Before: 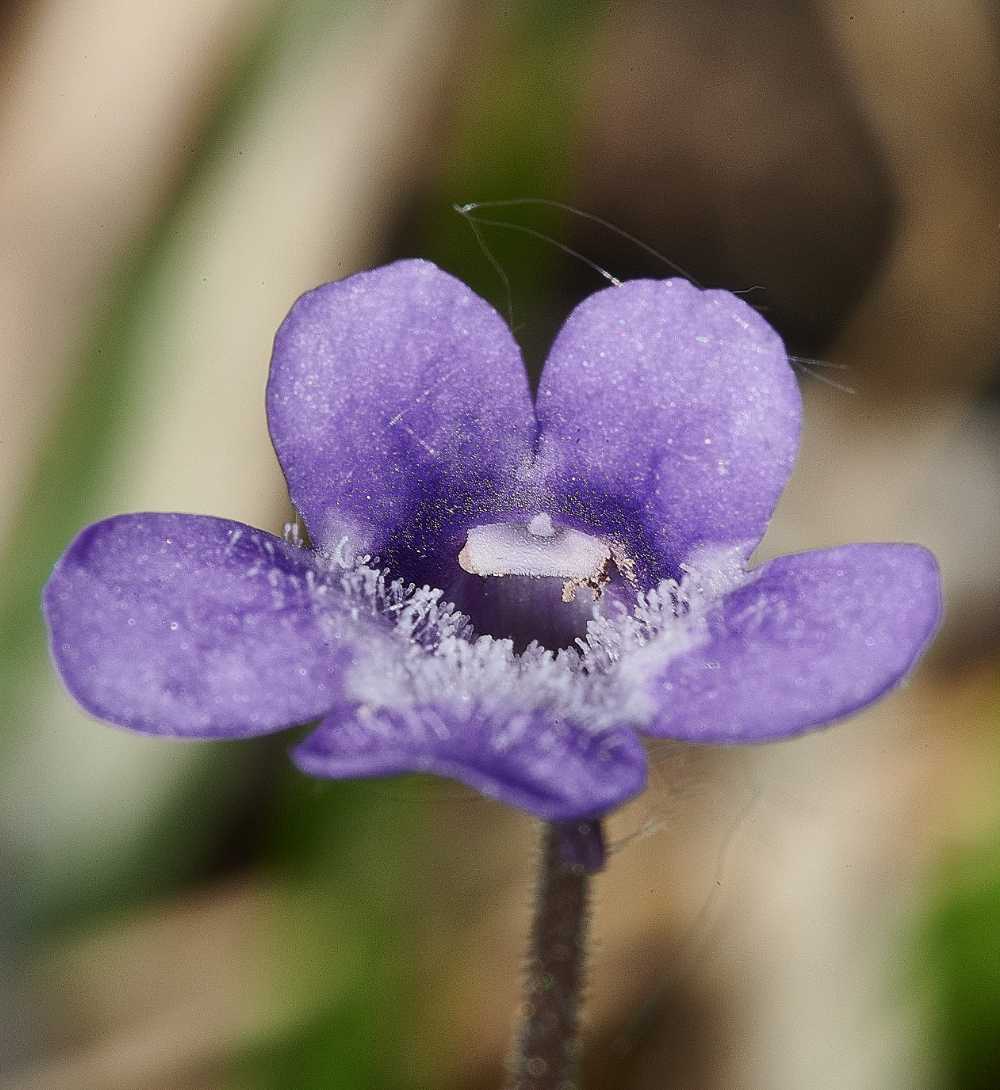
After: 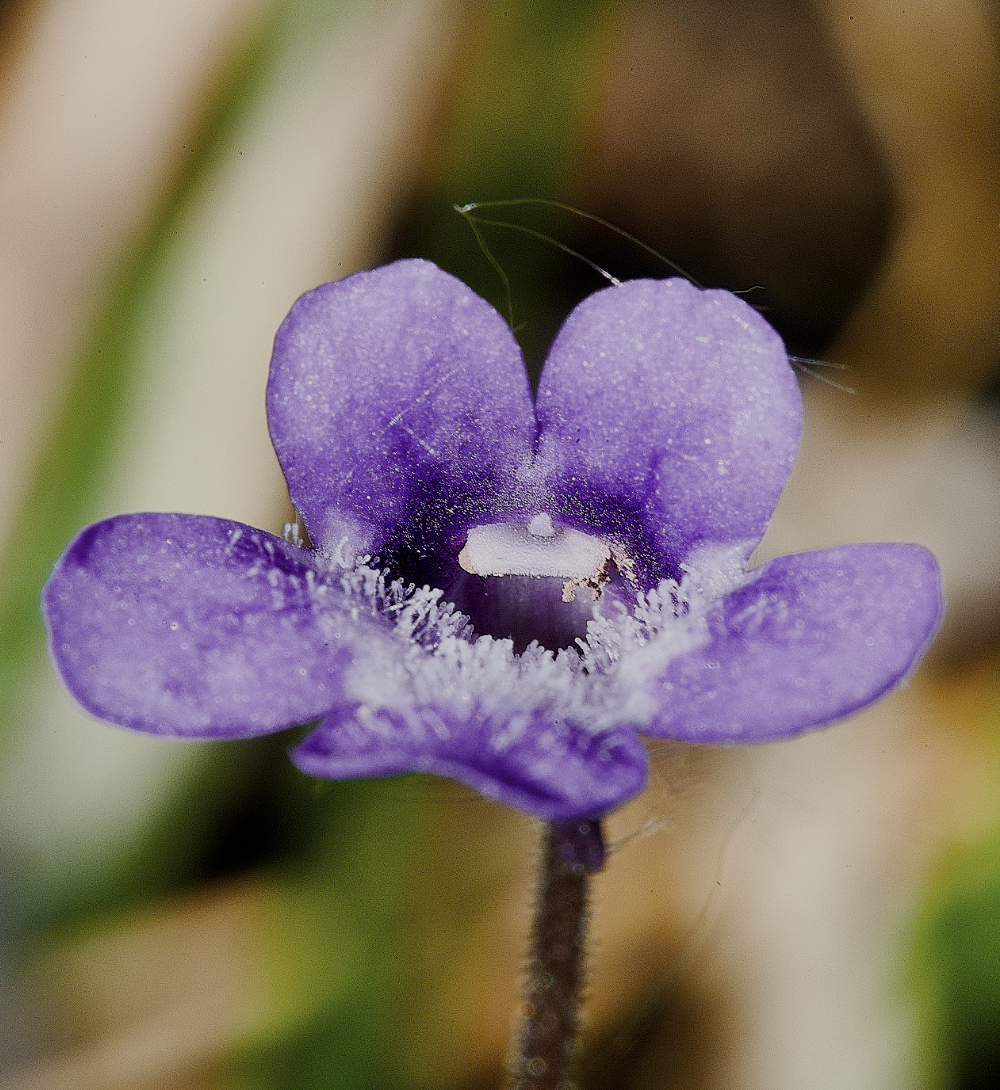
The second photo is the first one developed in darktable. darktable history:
color balance rgb: power › luminance 1.602%, highlights gain › luminance 17.623%, global offset › luminance -0.376%, perceptual saturation grading › global saturation 27.682%, perceptual saturation grading › highlights -25.109%, perceptual saturation grading › mid-tones 24.746%, perceptual saturation grading › shadows 50.225%
filmic rgb: black relative exposure -7.65 EV, white relative exposure 4.56 EV, hardness 3.61
color correction: highlights b* -0.032, saturation 0.787
